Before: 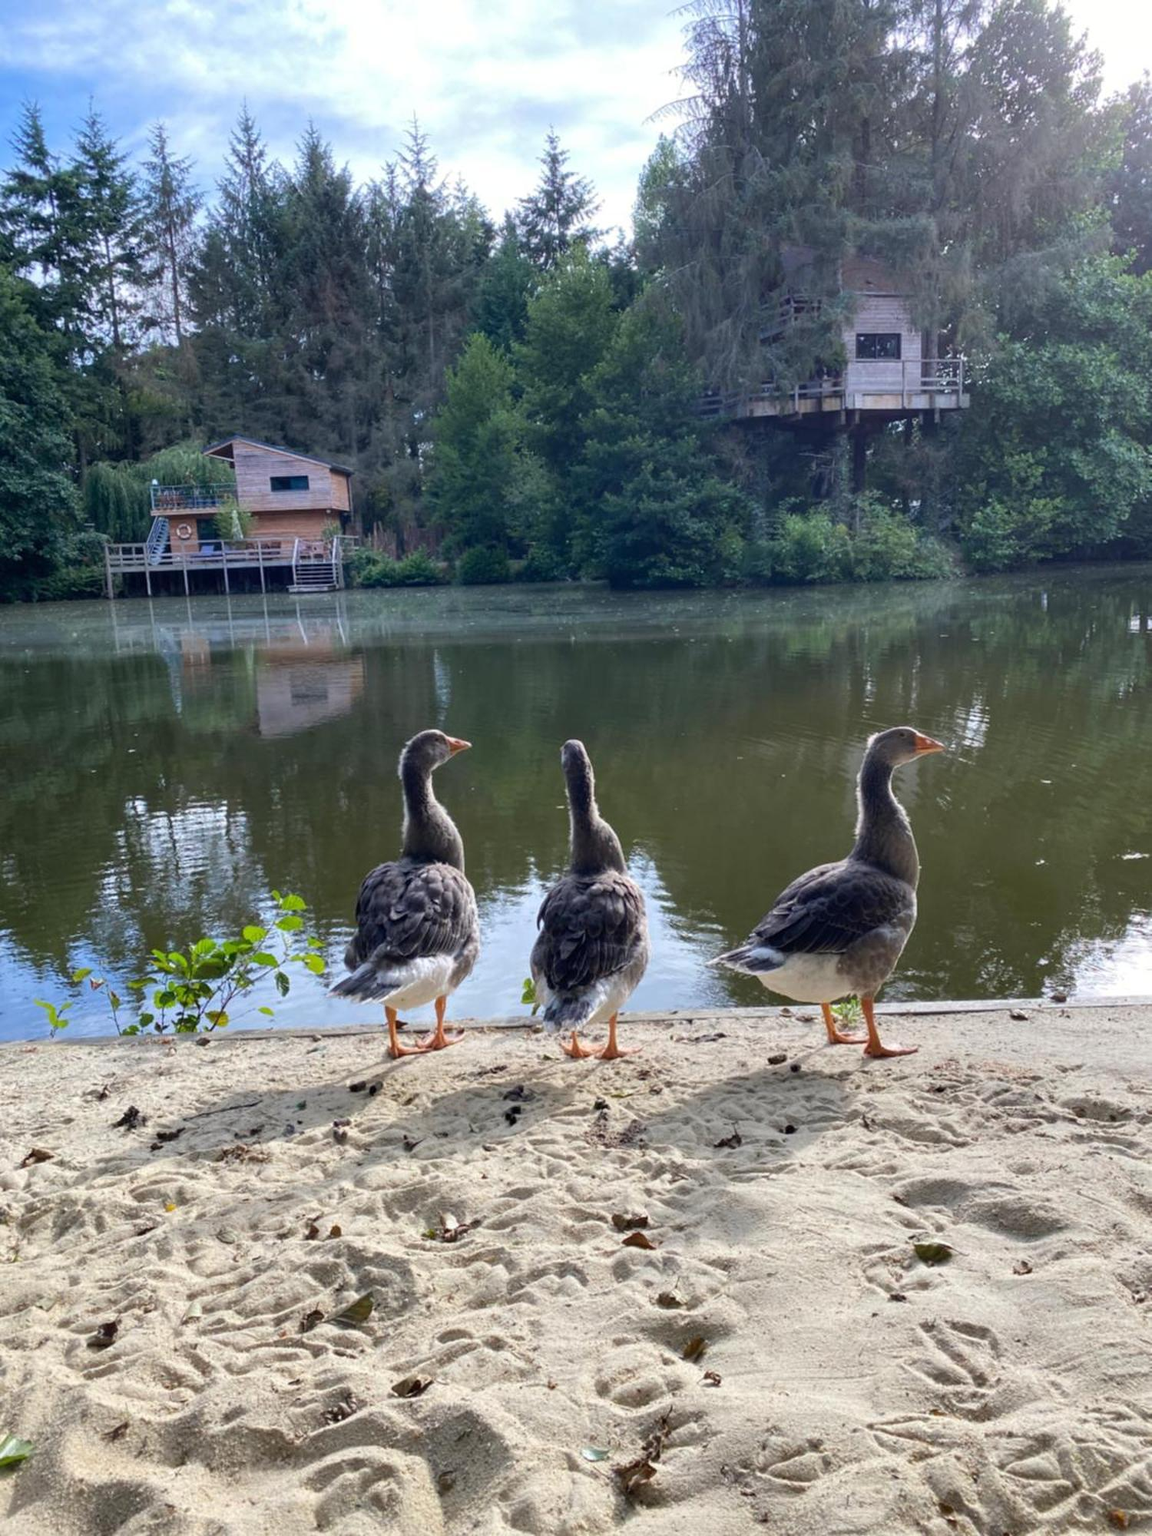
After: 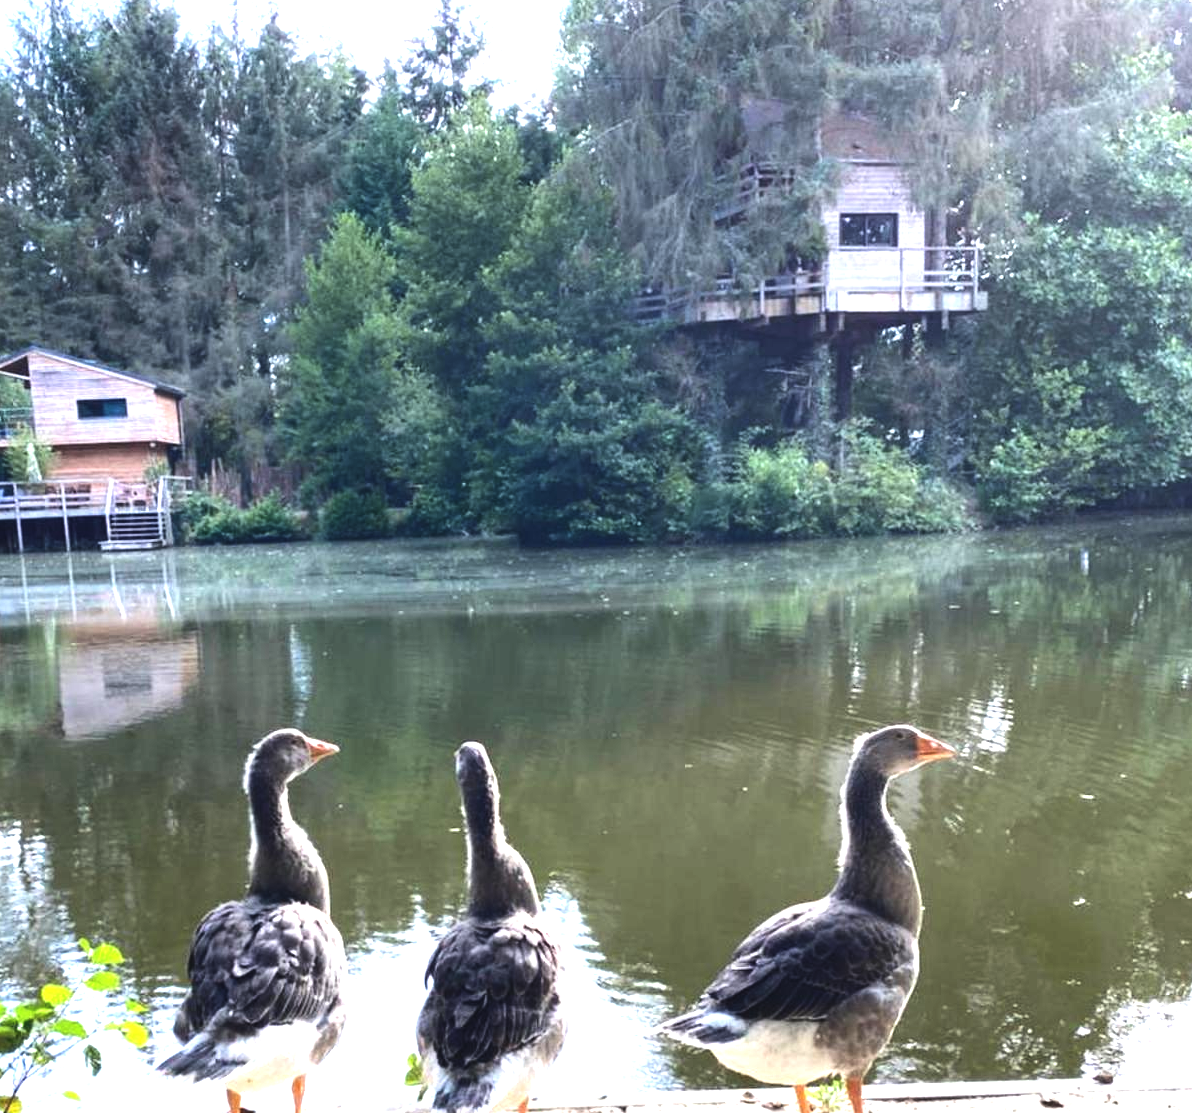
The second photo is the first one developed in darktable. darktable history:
crop: left 18.38%, top 11.092%, right 2.134%, bottom 33.217%
exposure: black level correction -0.005, exposure 1.002 EV, compensate highlight preservation false
tone equalizer: -8 EV -0.75 EV, -7 EV -0.7 EV, -6 EV -0.6 EV, -5 EV -0.4 EV, -3 EV 0.4 EV, -2 EV 0.6 EV, -1 EV 0.7 EV, +0 EV 0.75 EV, edges refinement/feathering 500, mask exposure compensation -1.57 EV, preserve details no
